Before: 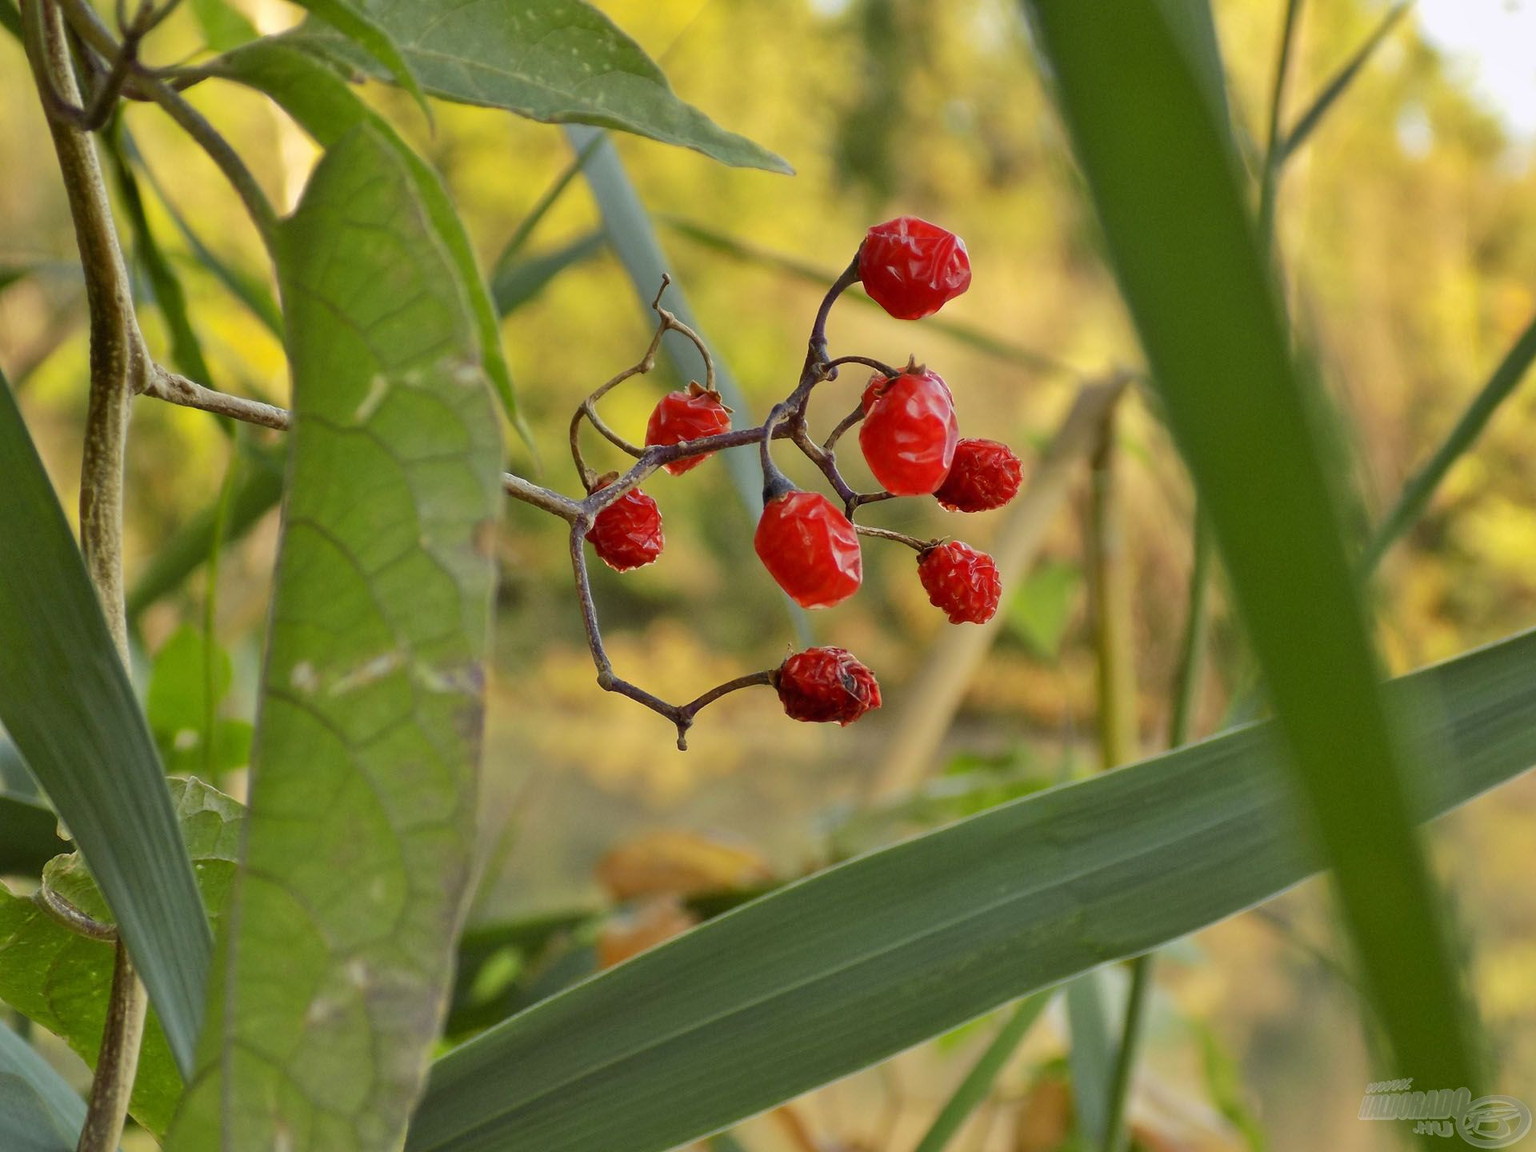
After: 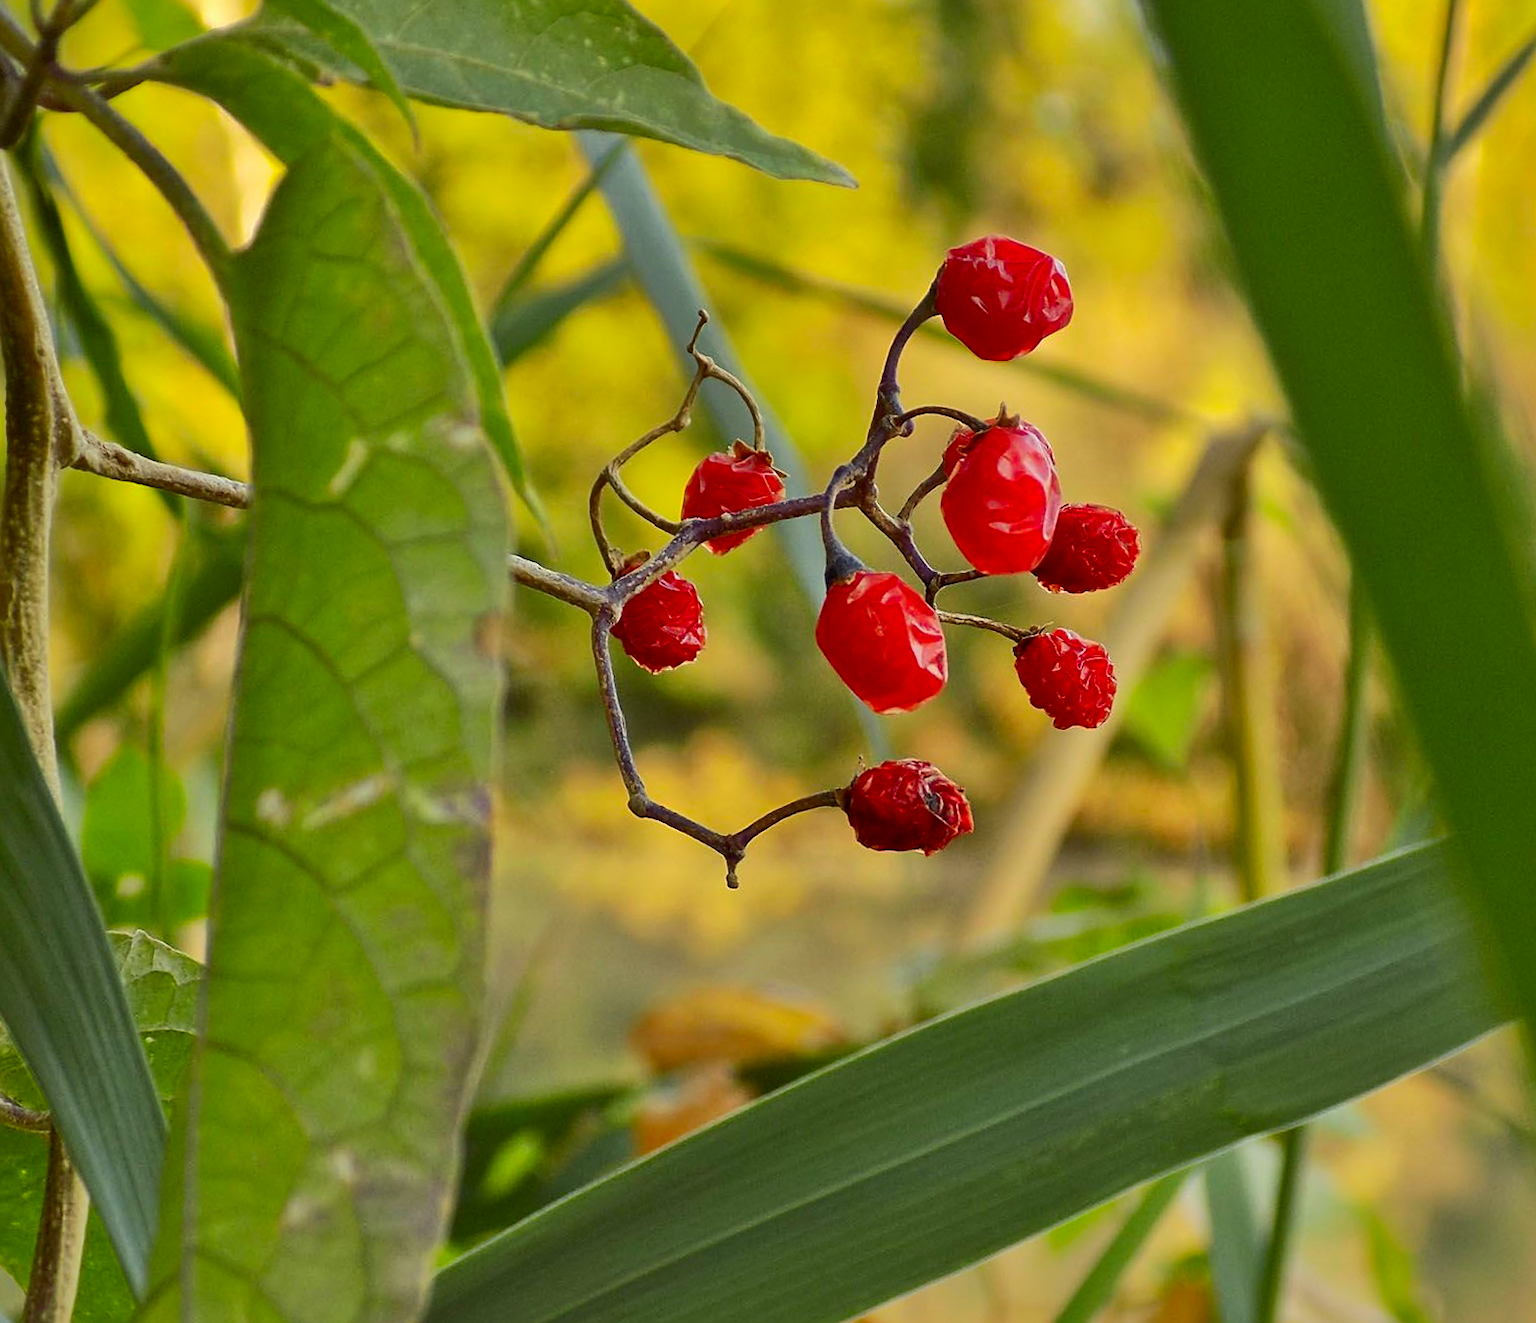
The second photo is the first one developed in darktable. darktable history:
contrast brightness saturation: contrast 0.18, saturation 0.3
crop and rotate: angle 1°, left 4.281%, top 0.642%, right 11.383%, bottom 2.486%
color zones: curves: ch0 [(0, 0.497) (0.143, 0.5) (0.286, 0.5) (0.429, 0.483) (0.571, 0.116) (0.714, -0.006) (0.857, 0.28) (1, 0.497)]
sharpen: on, module defaults
shadows and highlights: shadows 40, highlights -60
